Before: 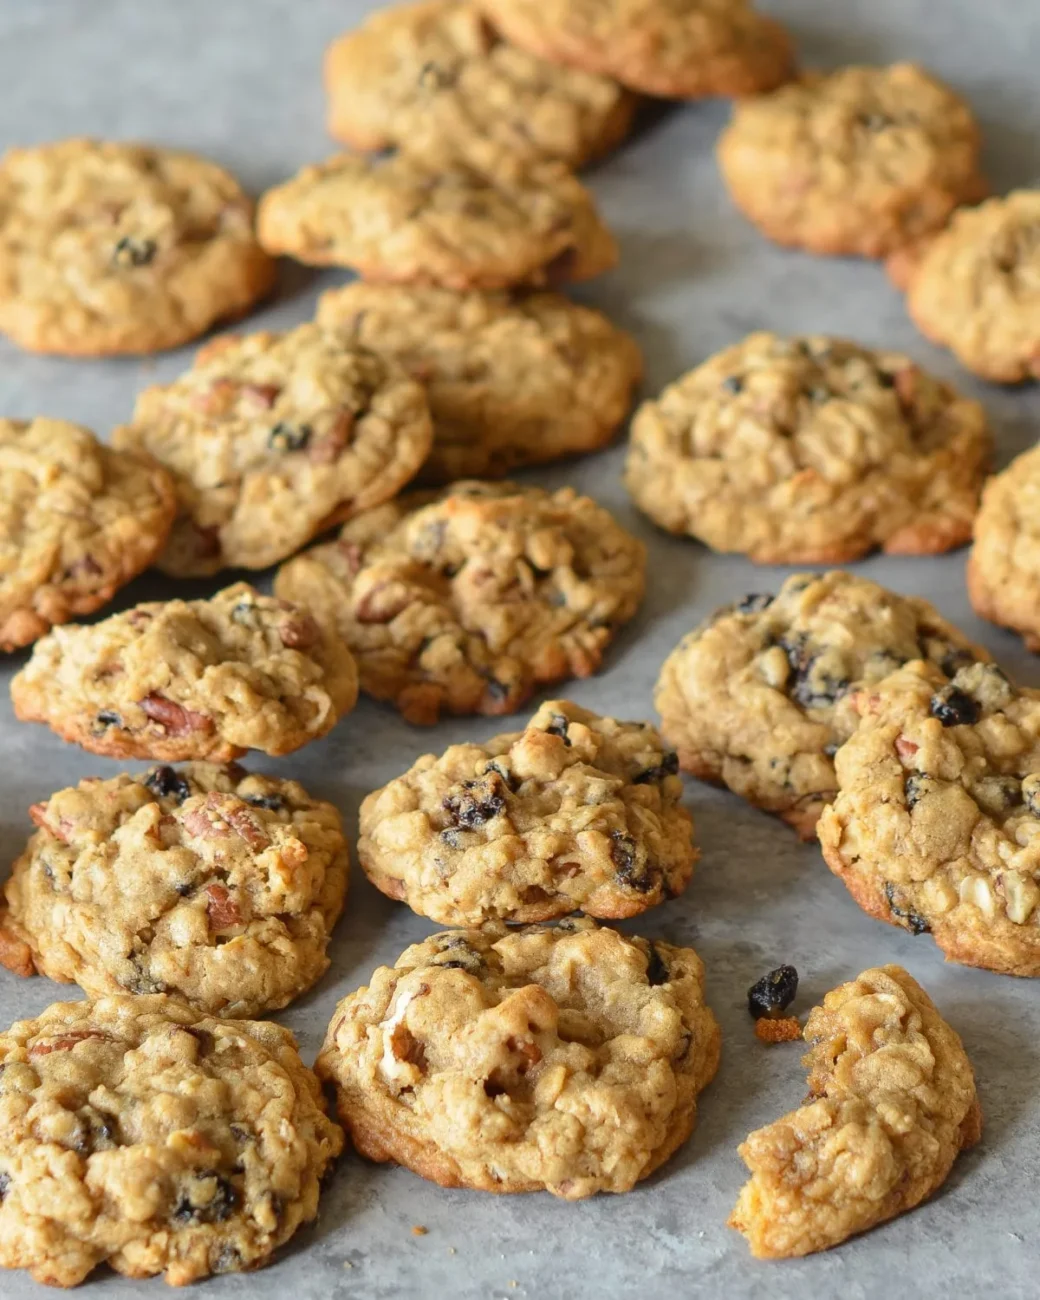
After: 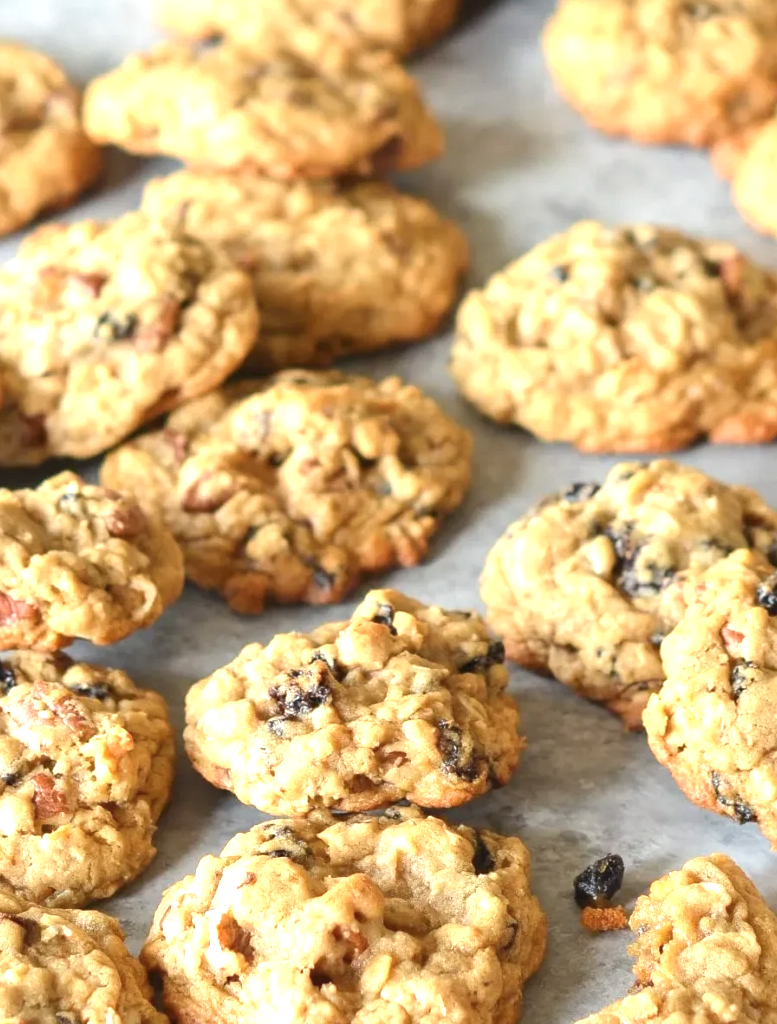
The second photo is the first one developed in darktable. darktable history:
contrast brightness saturation: saturation -0.097
exposure: black level correction 0, exposure 1 EV, compensate highlight preservation false
crop: left 16.794%, top 8.555%, right 8.489%, bottom 12.621%
